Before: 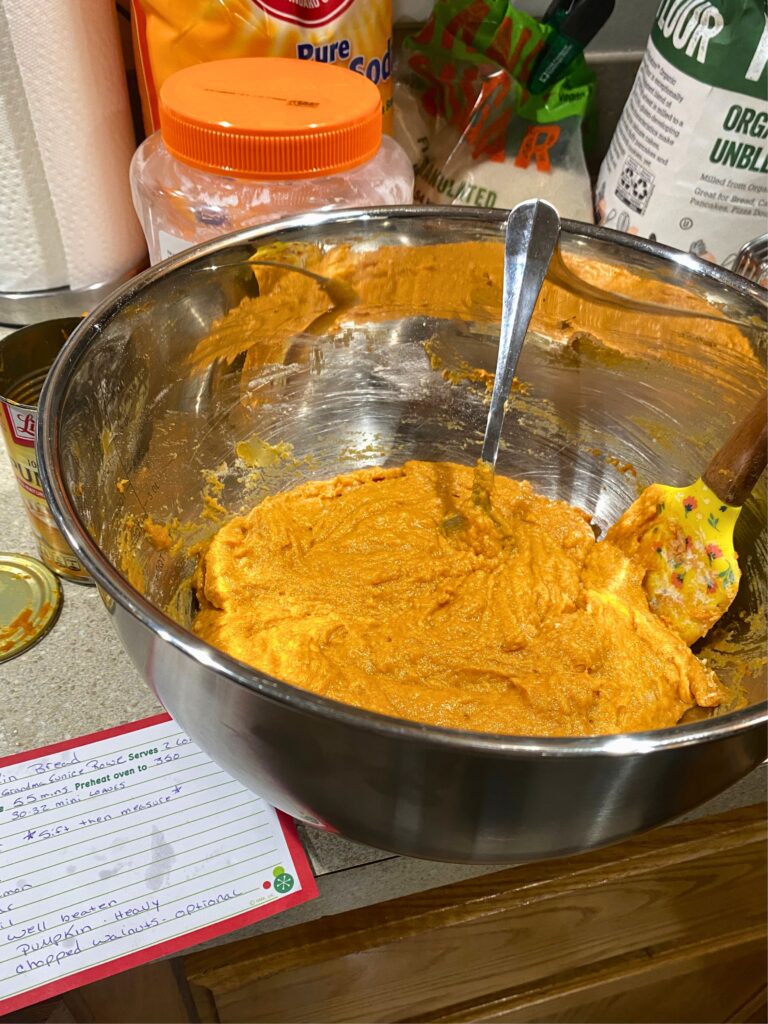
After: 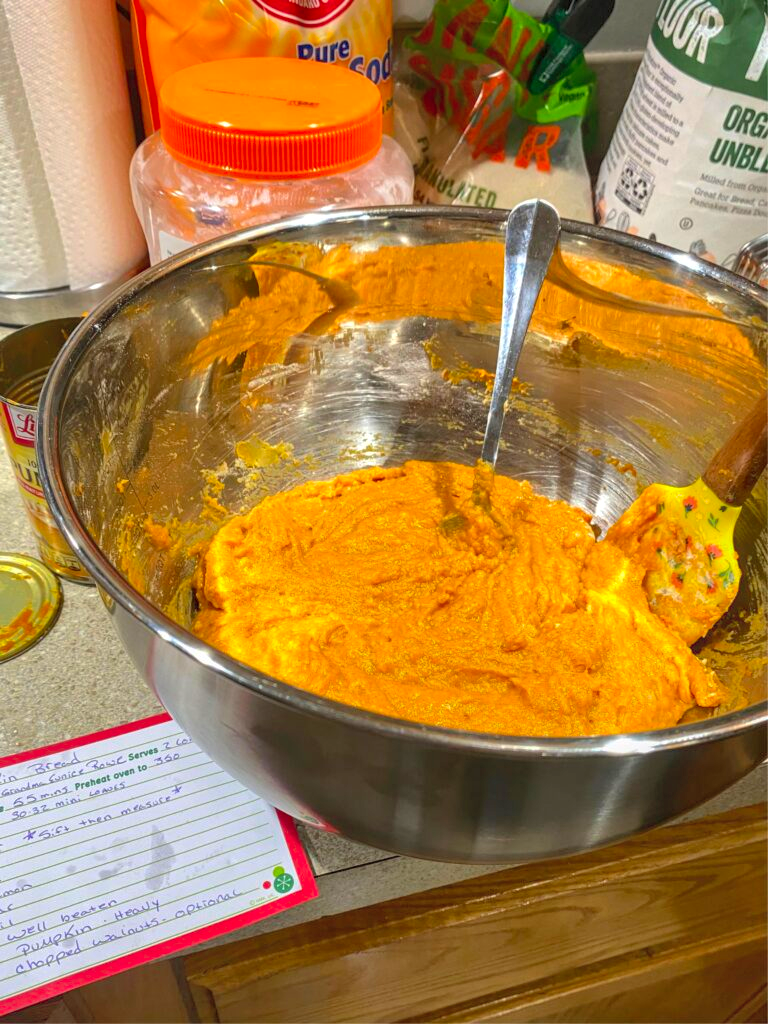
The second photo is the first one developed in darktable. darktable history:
shadows and highlights: on, module defaults
local contrast: on, module defaults
exposure: exposure -0.054 EV, compensate highlight preservation false
contrast brightness saturation: contrast 0.067, brightness 0.171, saturation 0.4
